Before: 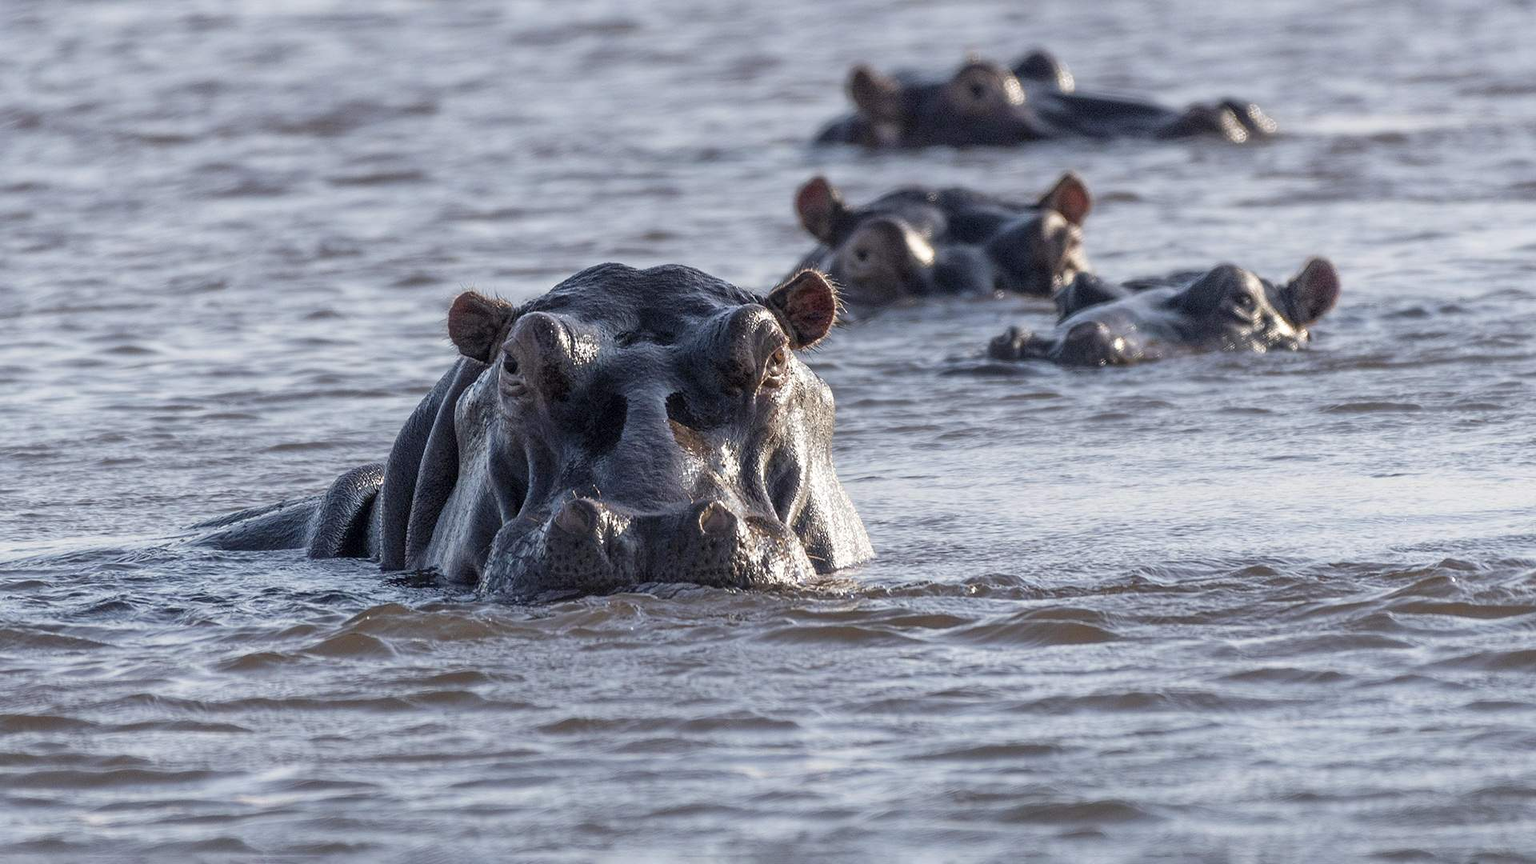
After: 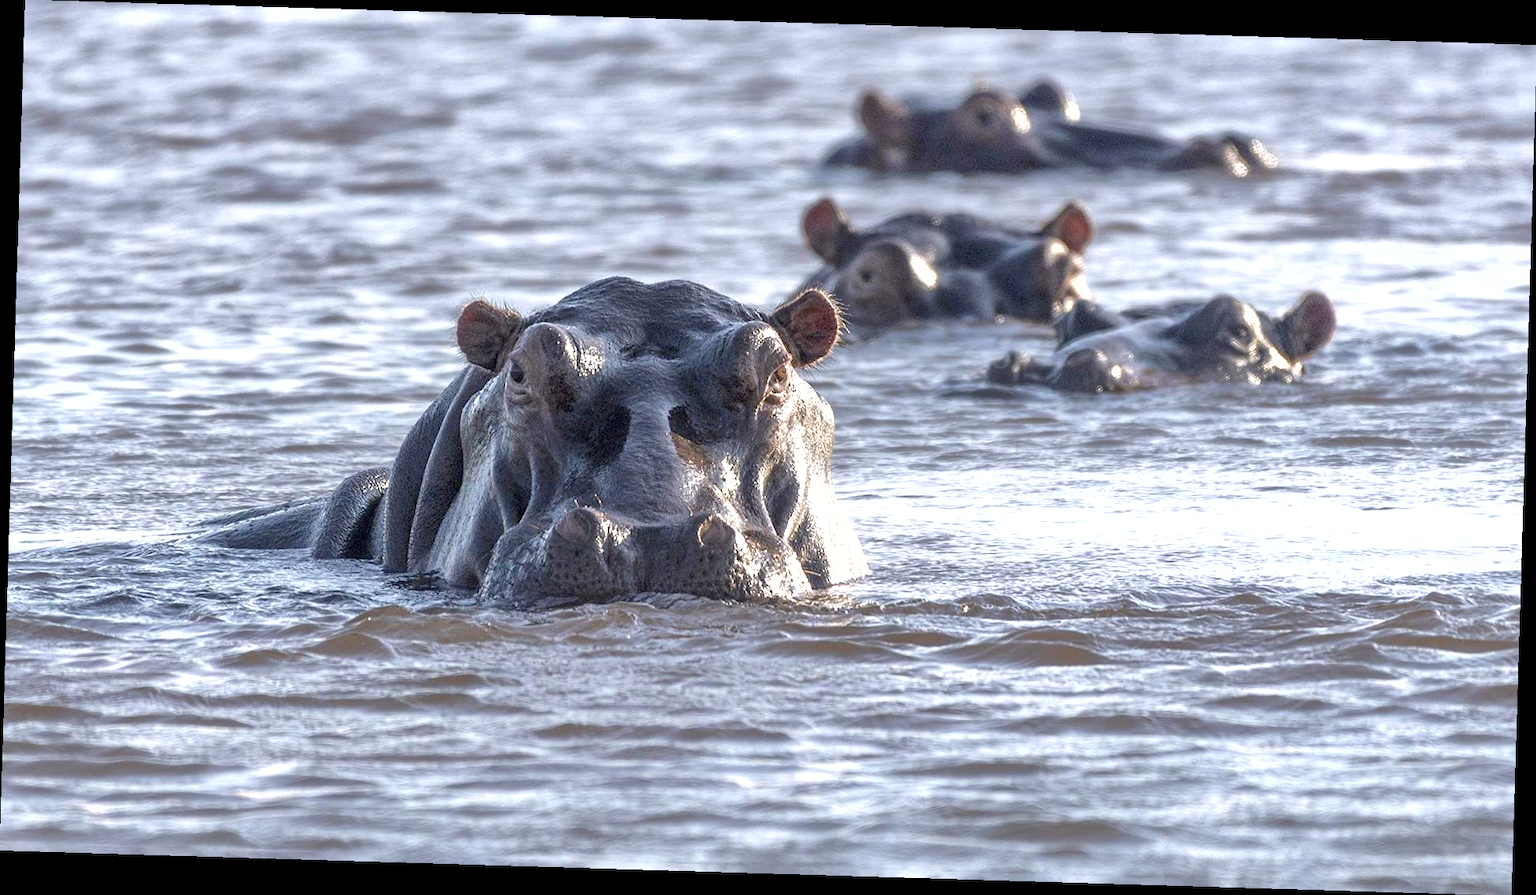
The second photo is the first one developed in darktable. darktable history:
shadows and highlights: on, module defaults
rotate and perspective: rotation 1.72°, automatic cropping off
exposure: exposure 0.785 EV, compensate highlight preservation false
